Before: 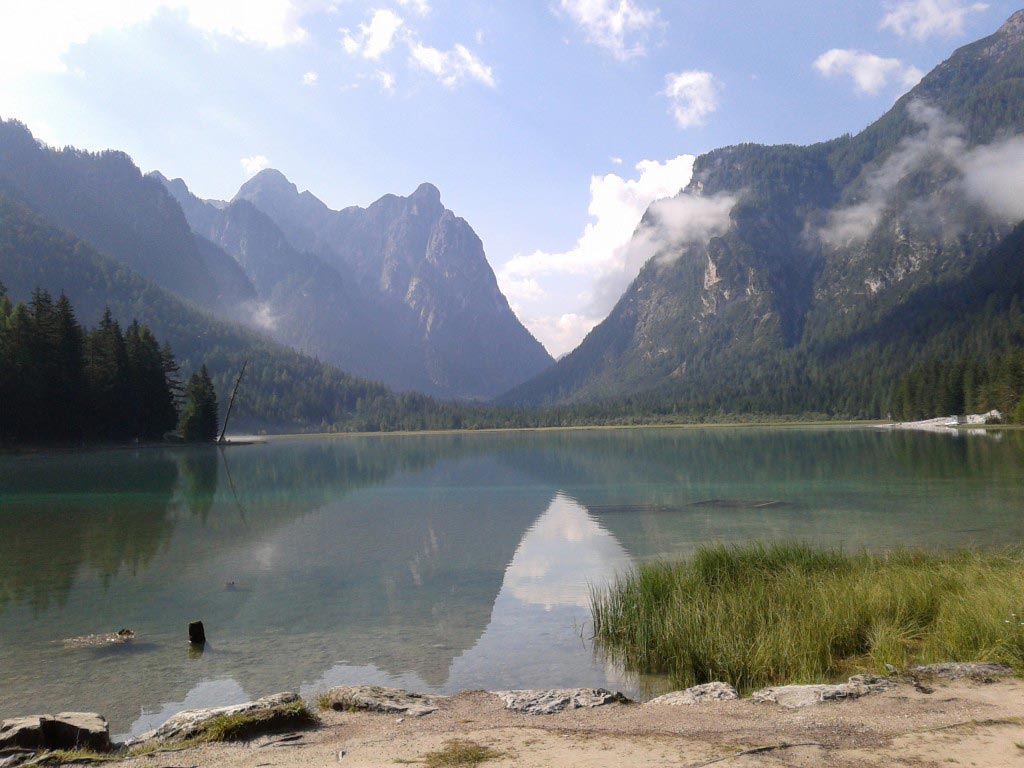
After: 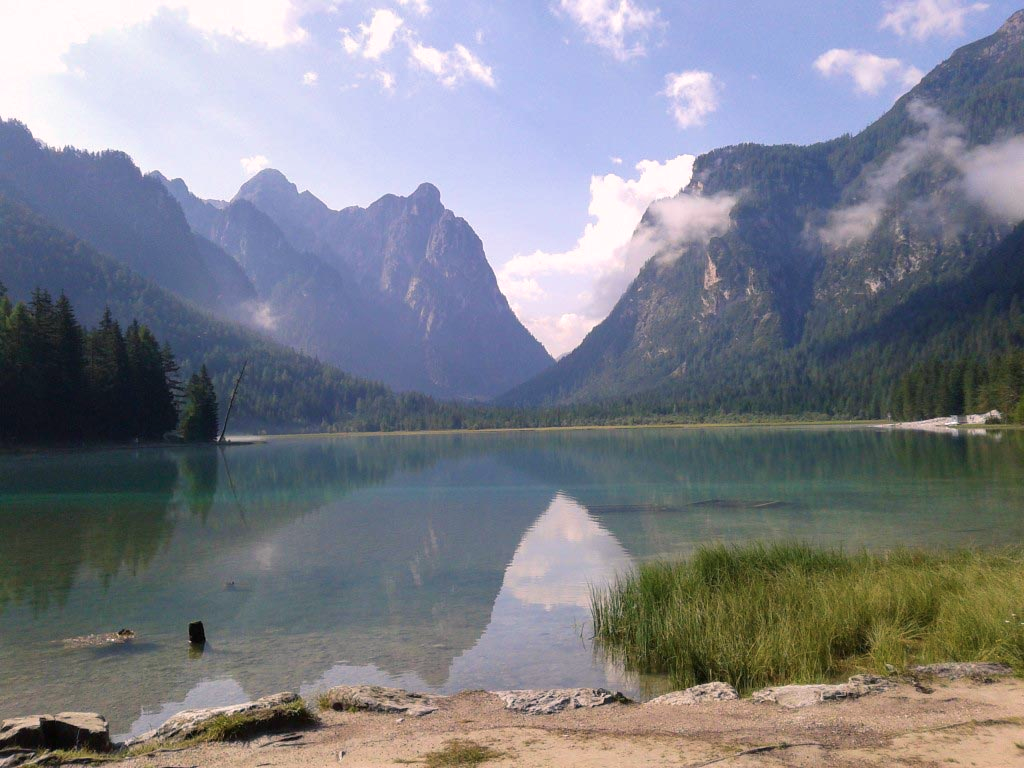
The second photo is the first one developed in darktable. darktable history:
velvia: on, module defaults
shadows and highlights: shadows 20.91, highlights -35.45, soften with gaussian
color balance rgb: shadows lift › chroma 1.41%, shadows lift › hue 260°, power › chroma 0.5%, power › hue 260°, highlights gain › chroma 1%, highlights gain › hue 27°, saturation formula JzAzBz (2021)
